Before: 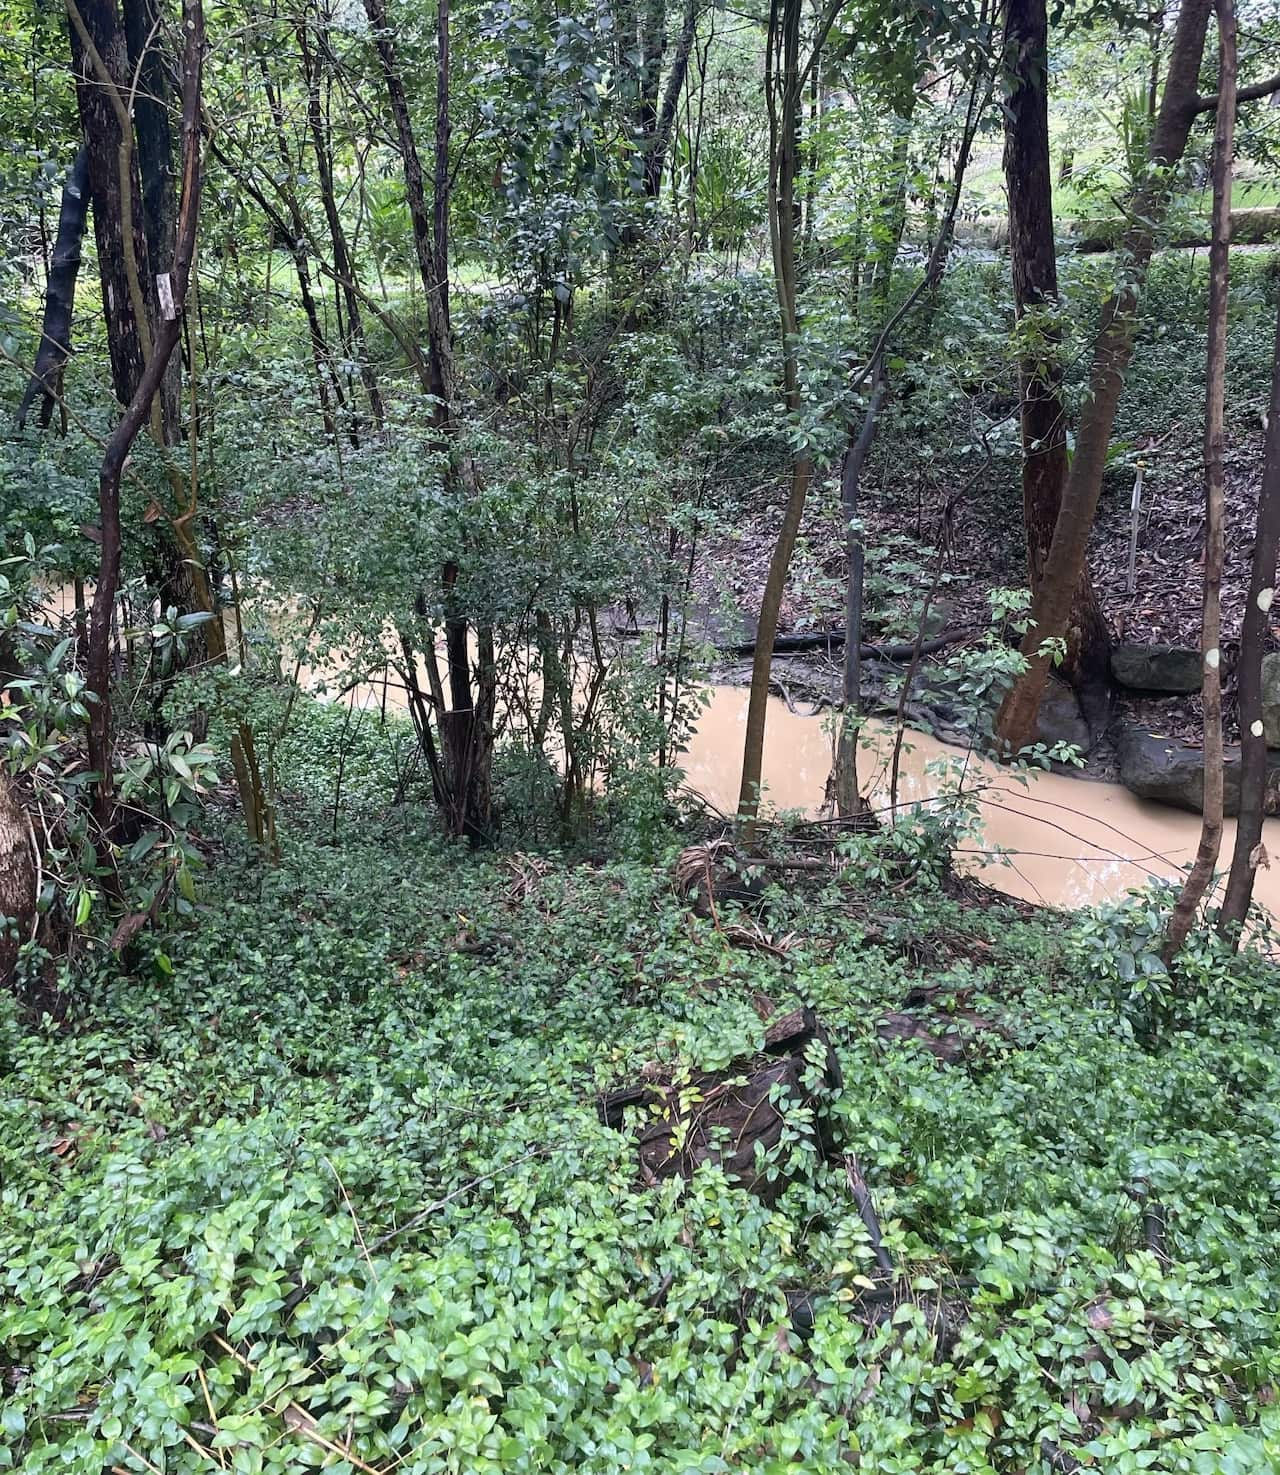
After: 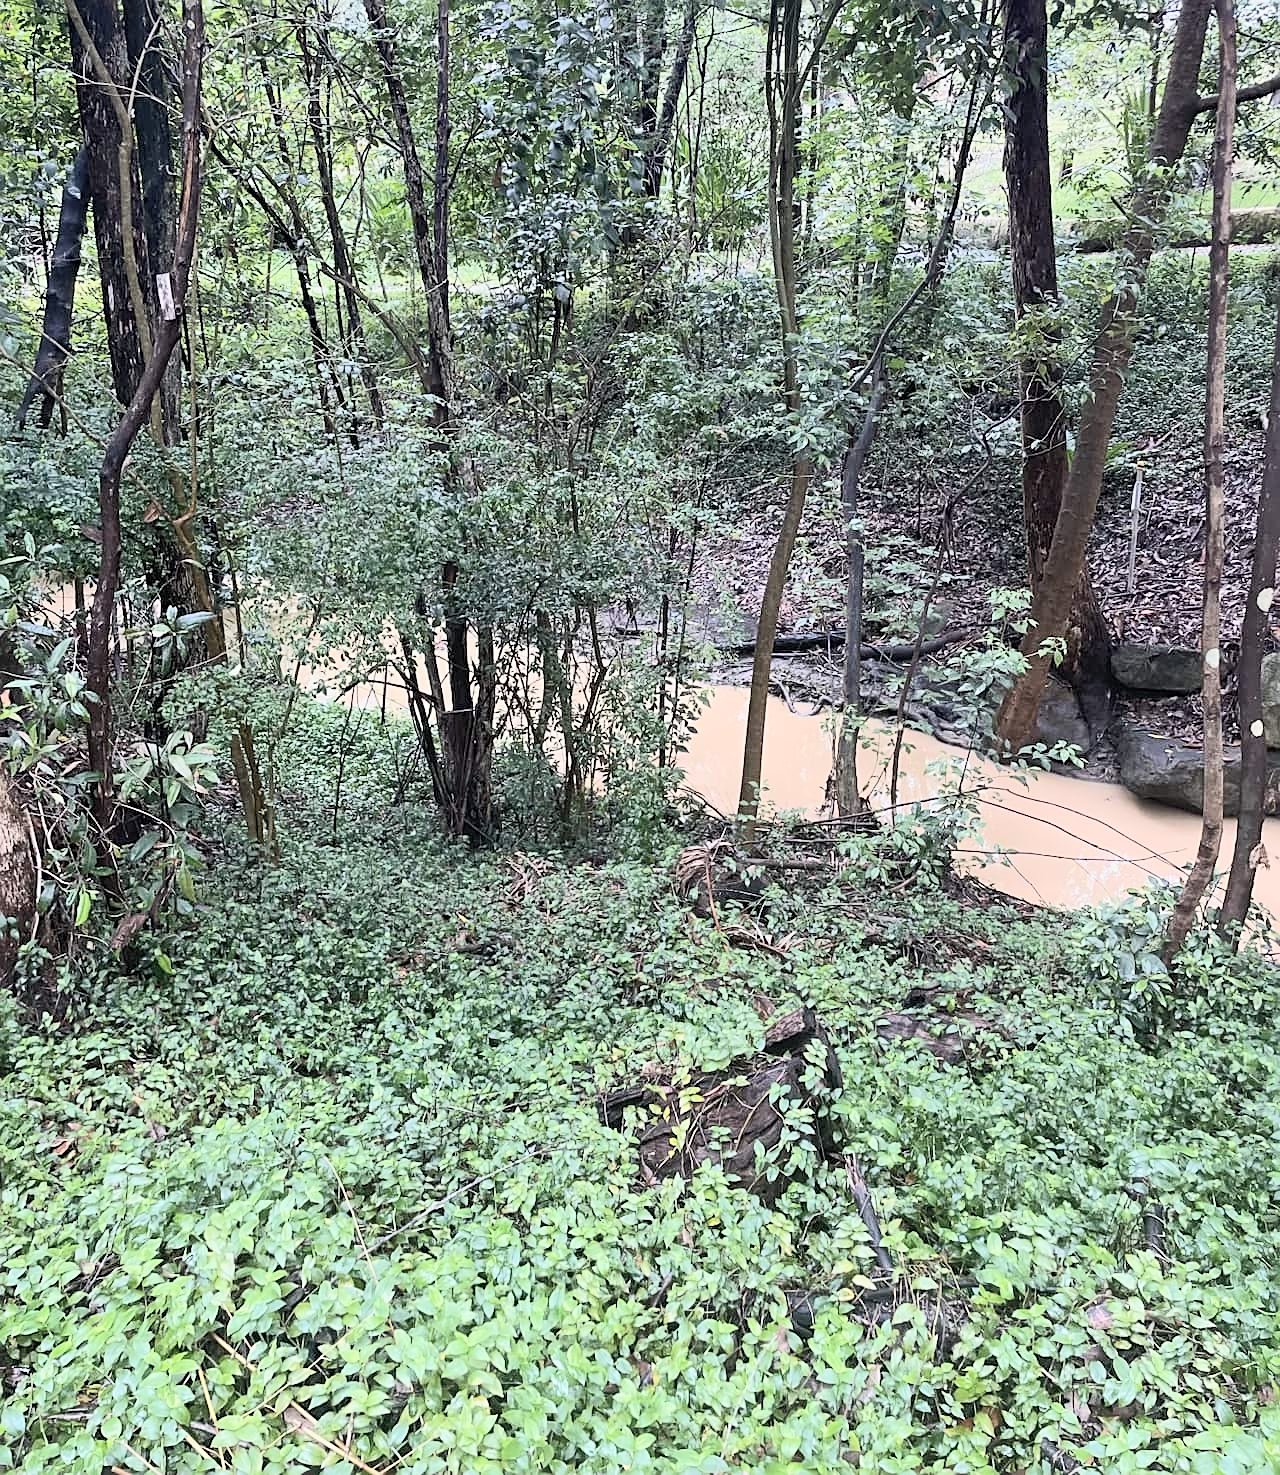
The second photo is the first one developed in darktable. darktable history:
sharpen: on, module defaults
tone curve: curves: ch0 [(0, 0) (0.003, 0.015) (0.011, 0.025) (0.025, 0.056) (0.044, 0.104) (0.069, 0.139) (0.1, 0.181) (0.136, 0.226) (0.177, 0.28) (0.224, 0.346) (0.277, 0.42) (0.335, 0.505) (0.399, 0.594) (0.468, 0.699) (0.543, 0.776) (0.623, 0.848) (0.709, 0.893) (0.801, 0.93) (0.898, 0.97) (1, 1)], color space Lab, independent channels, preserve colors none
exposure: exposure -0.393 EV, compensate exposure bias true, compensate highlight preservation false
